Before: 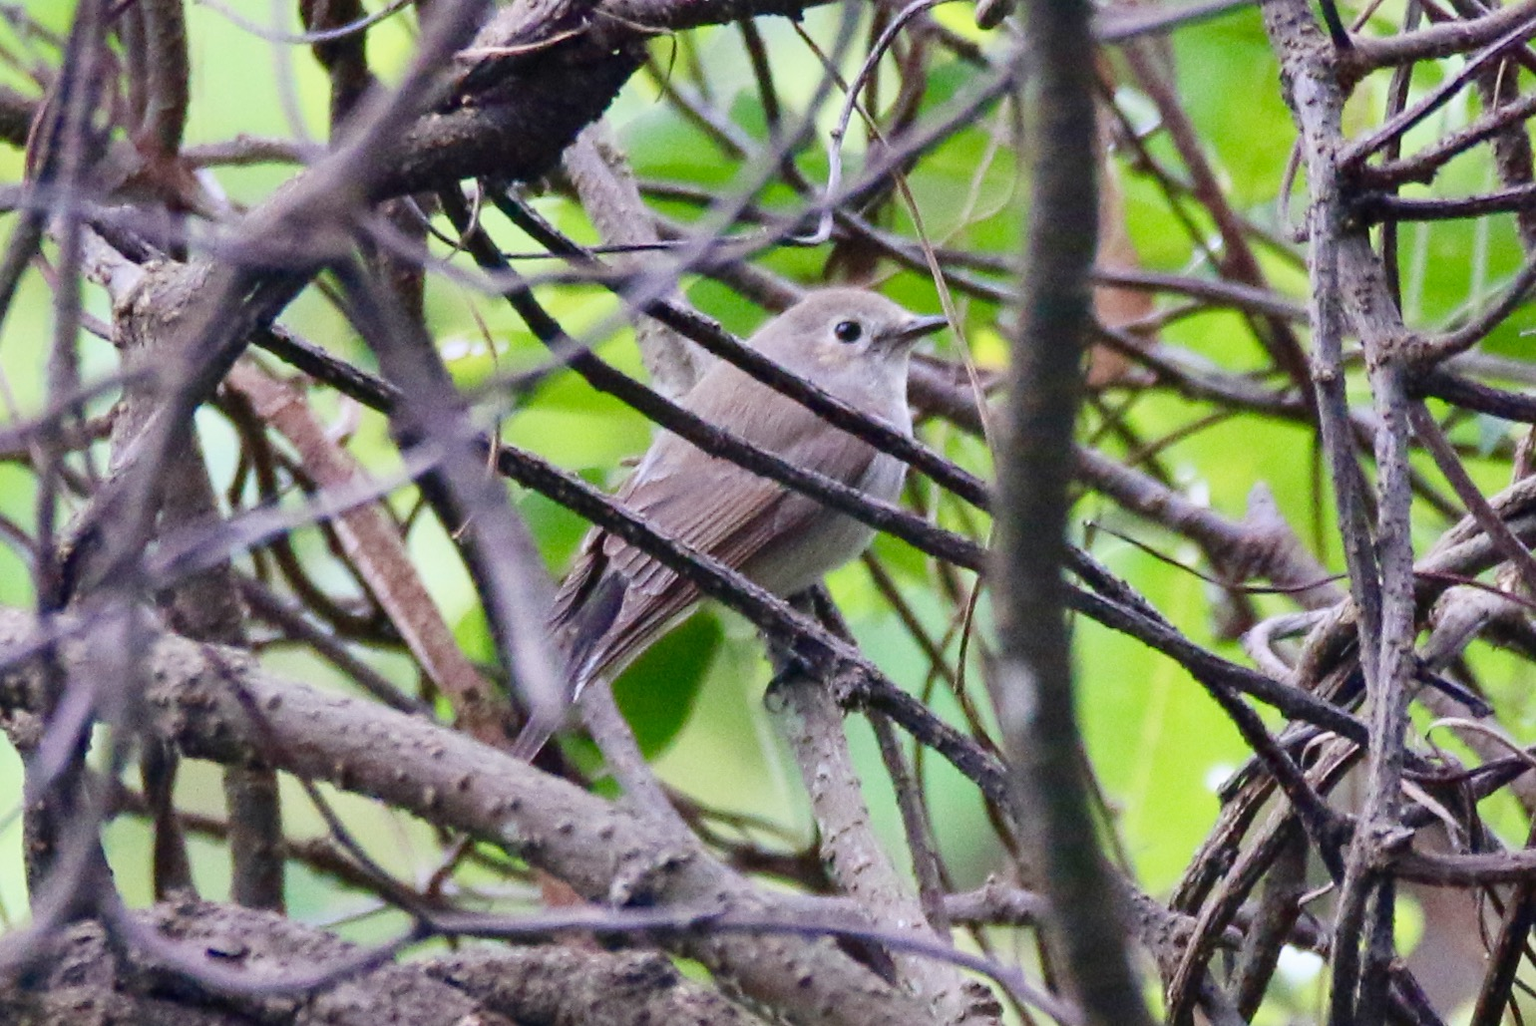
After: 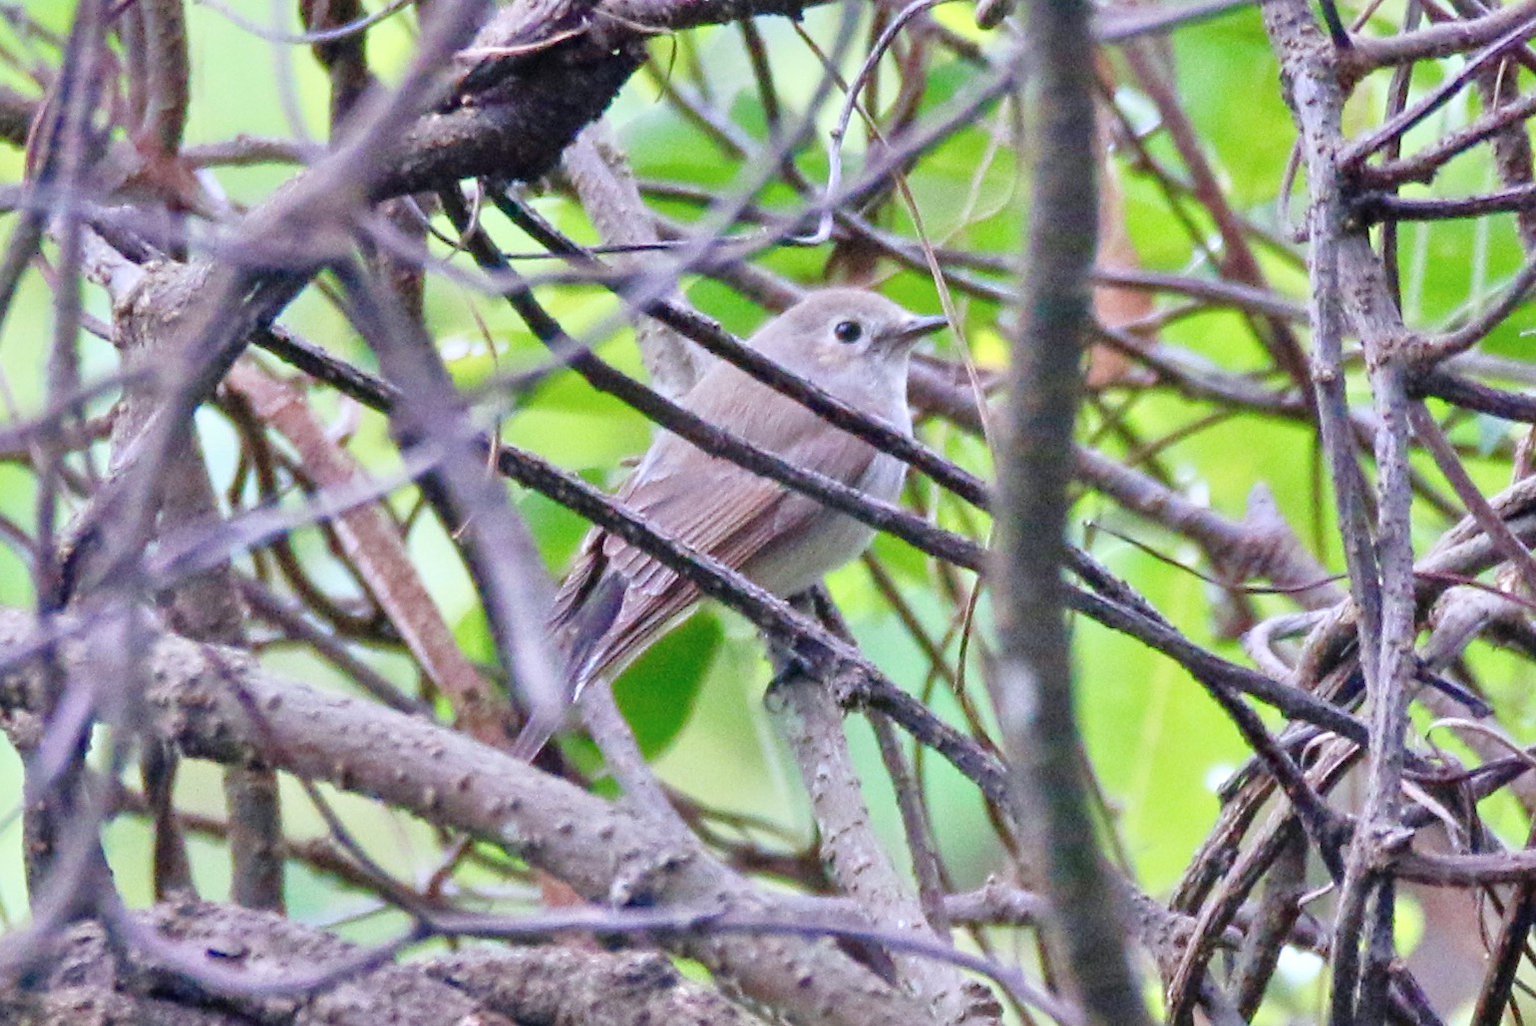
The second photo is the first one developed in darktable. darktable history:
color correction: highlights a* -0.137, highlights b* -5.91, shadows a* -0.137, shadows b* -0.137
tone equalizer: -7 EV 0.15 EV, -6 EV 0.6 EV, -5 EV 1.15 EV, -4 EV 1.33 EV, -3 EV 1.15 EV, -2 EV 0.6 EV, -1 EV 0.15 EV, mask exposure compensation -0.5 EV
